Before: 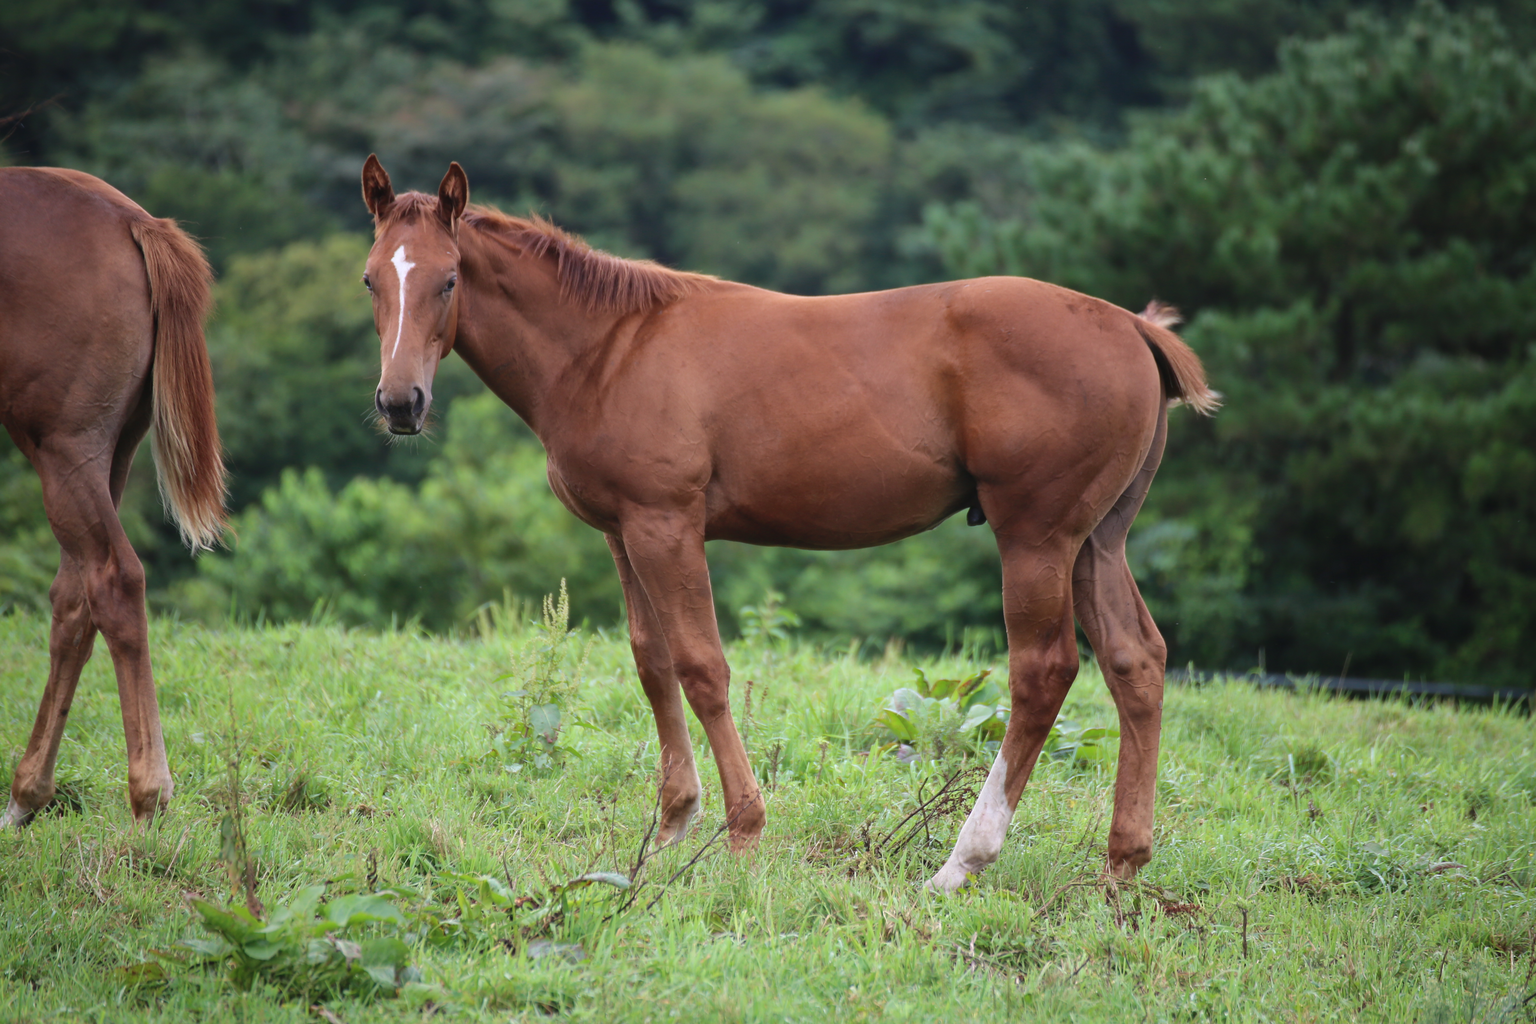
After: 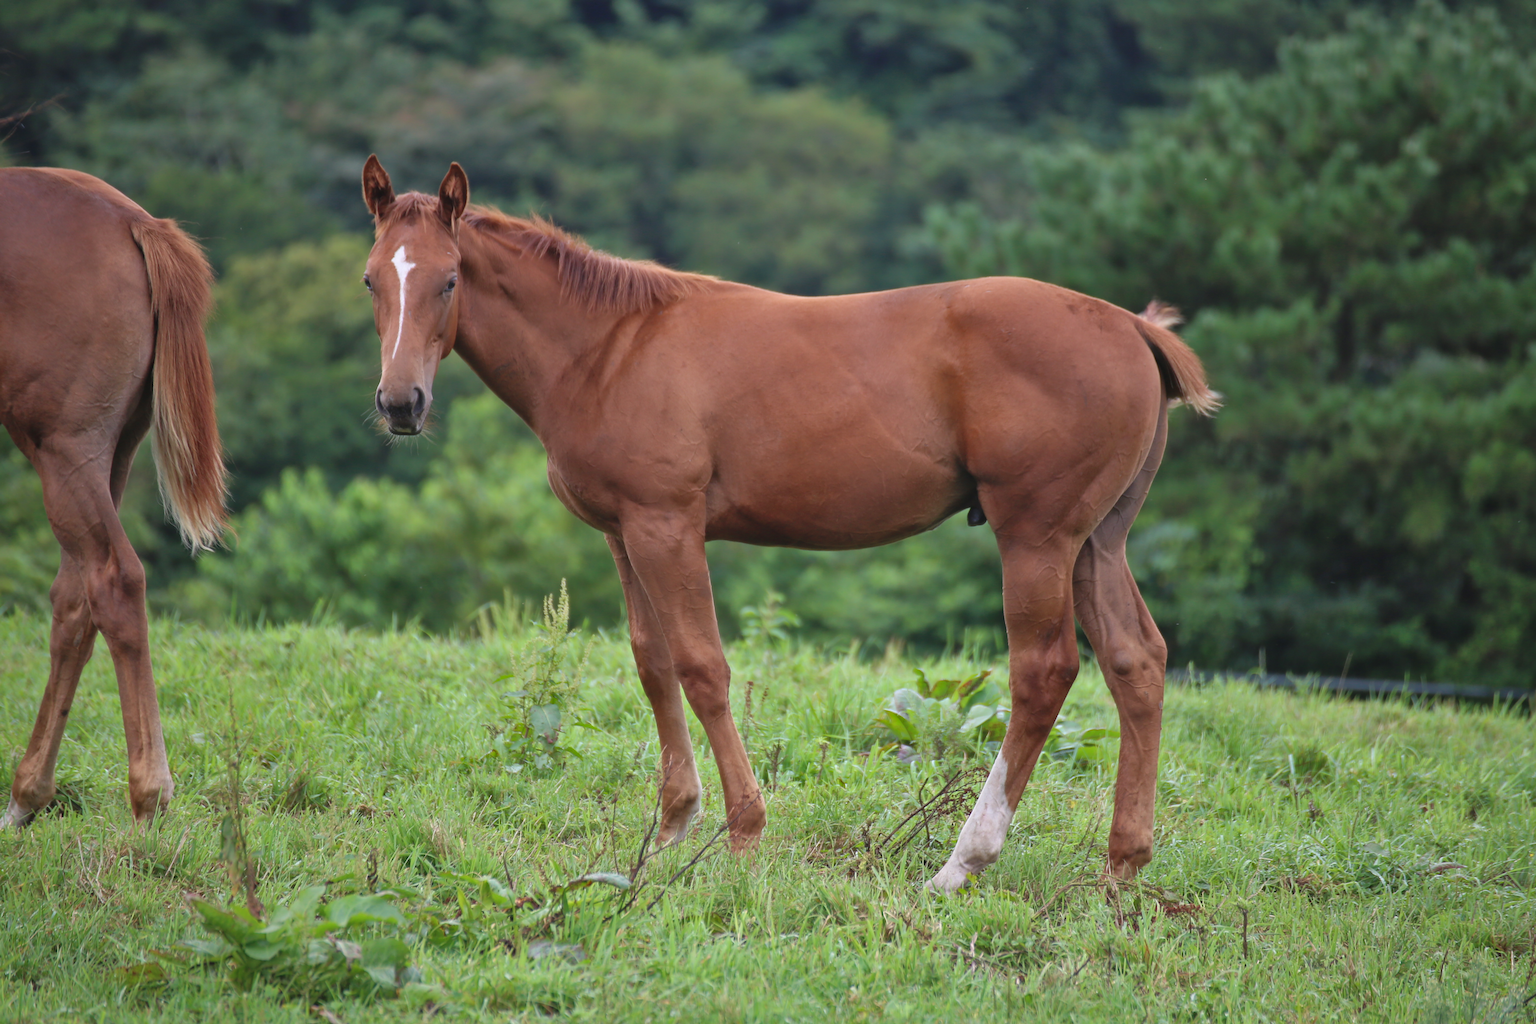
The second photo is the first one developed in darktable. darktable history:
rgb curve: curves: ch0 [(0, 0) (0.053, 0.068) (0.122, 0.128) (1, 1)]
shadows and highlights: shadows 43.71, white point adjustment -1.46, soften with gaussian
